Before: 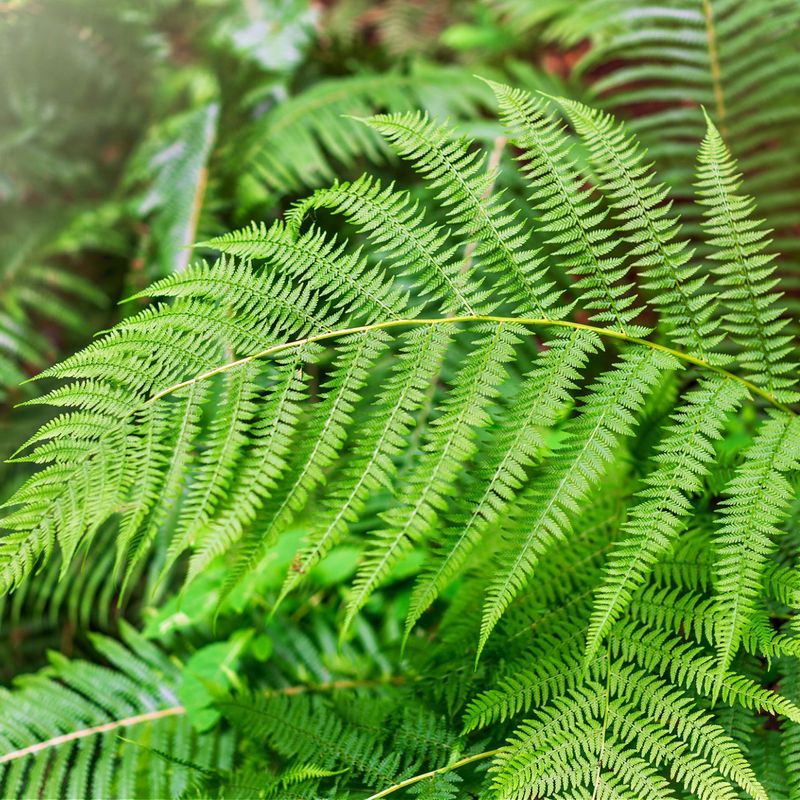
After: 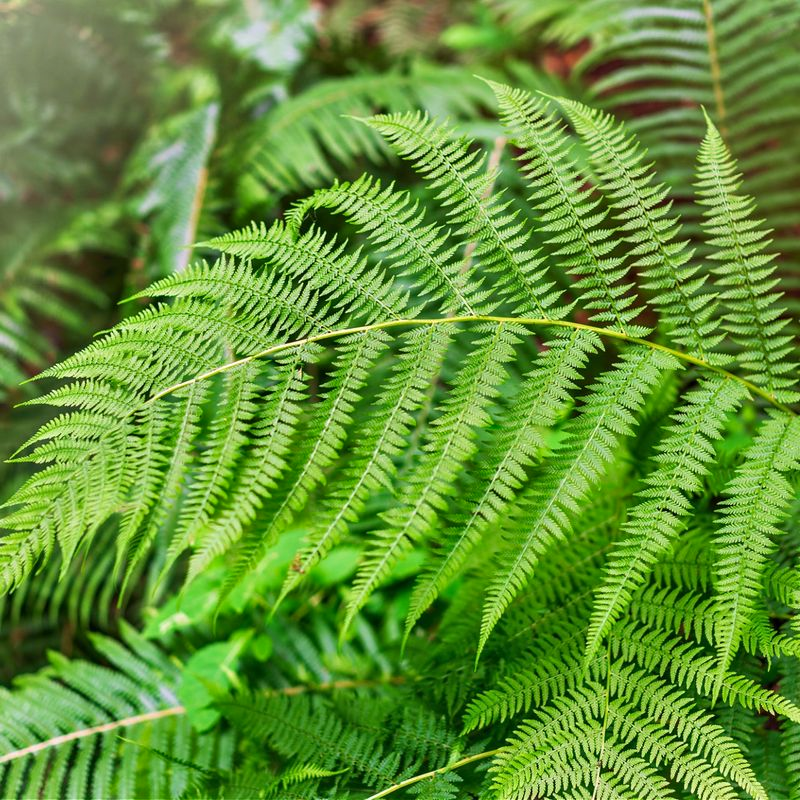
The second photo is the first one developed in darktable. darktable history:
shadows and highlights: radius 100.3, shadows 50.52, highlights -65.03, shadows color adjustment 99.15%, highlights color adjustment 0.118%, soften with gaussian
